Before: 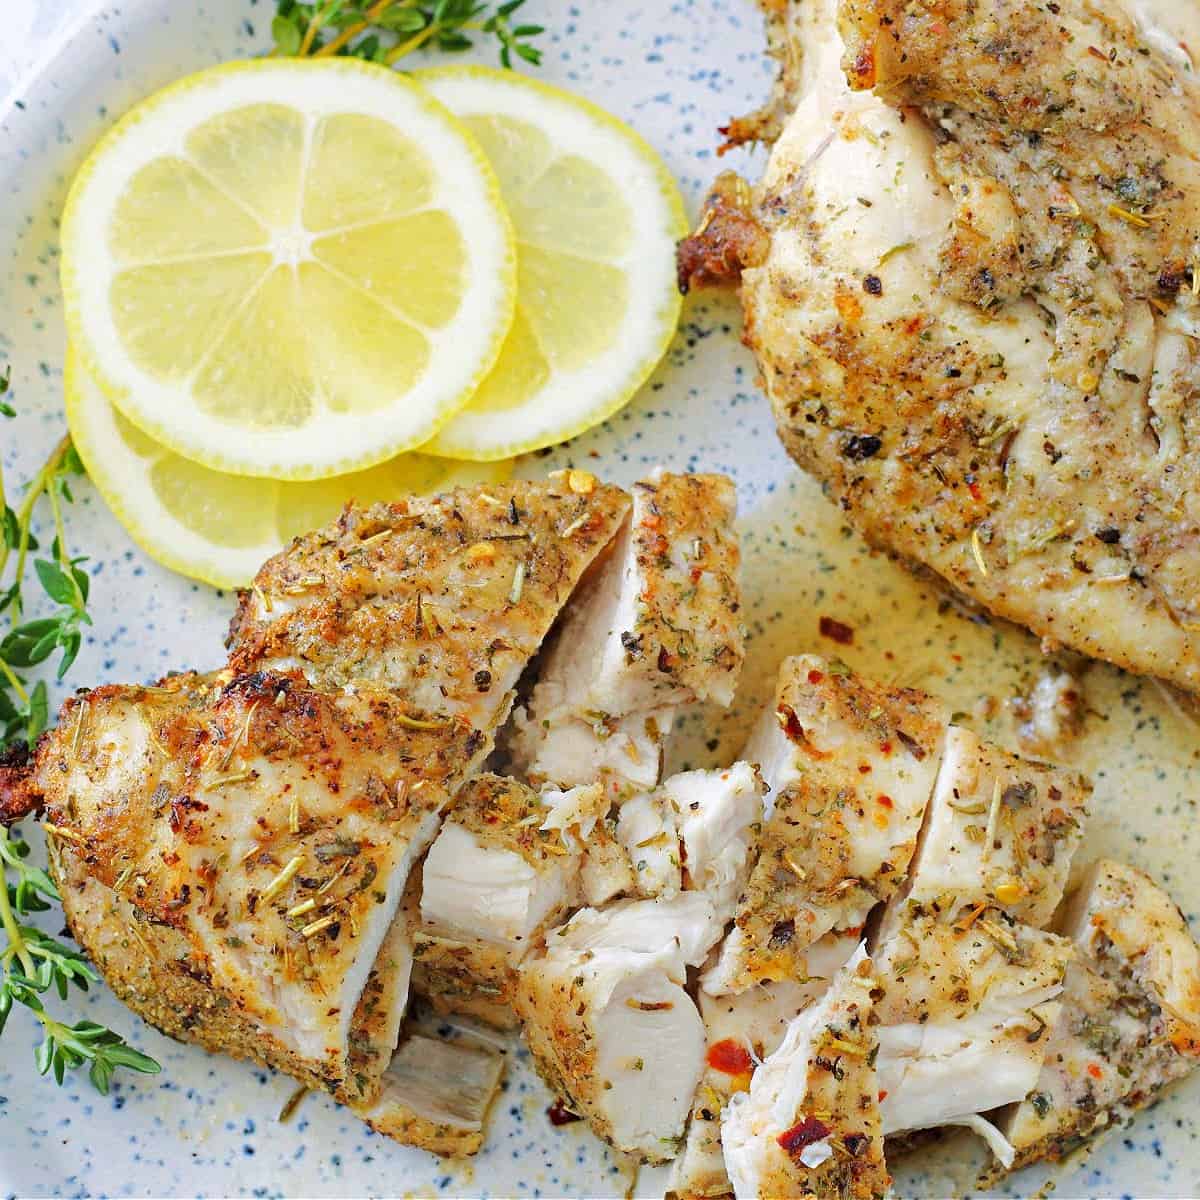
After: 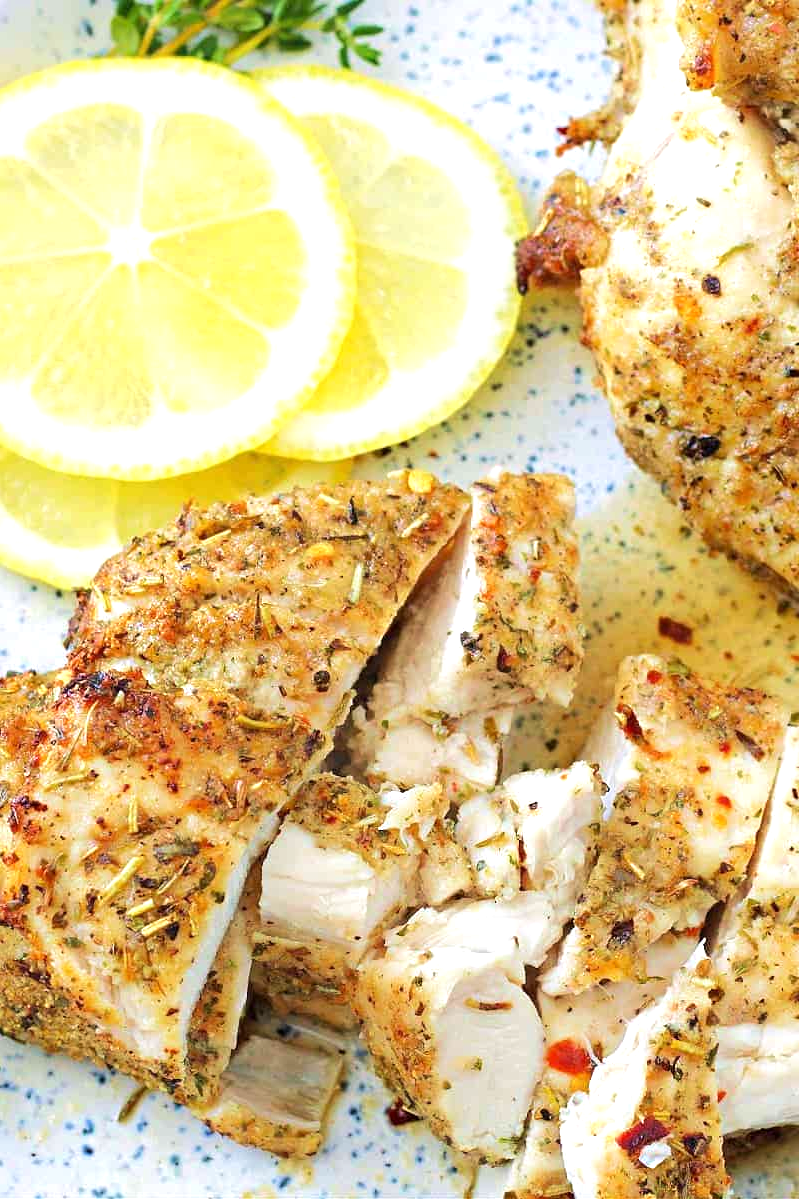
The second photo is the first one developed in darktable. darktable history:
crop and rotate: left 13.469%, right 19.92%
exposure: exposure 0.508 EV, compensate highlight preservation false
velvia: strength 24.85%
